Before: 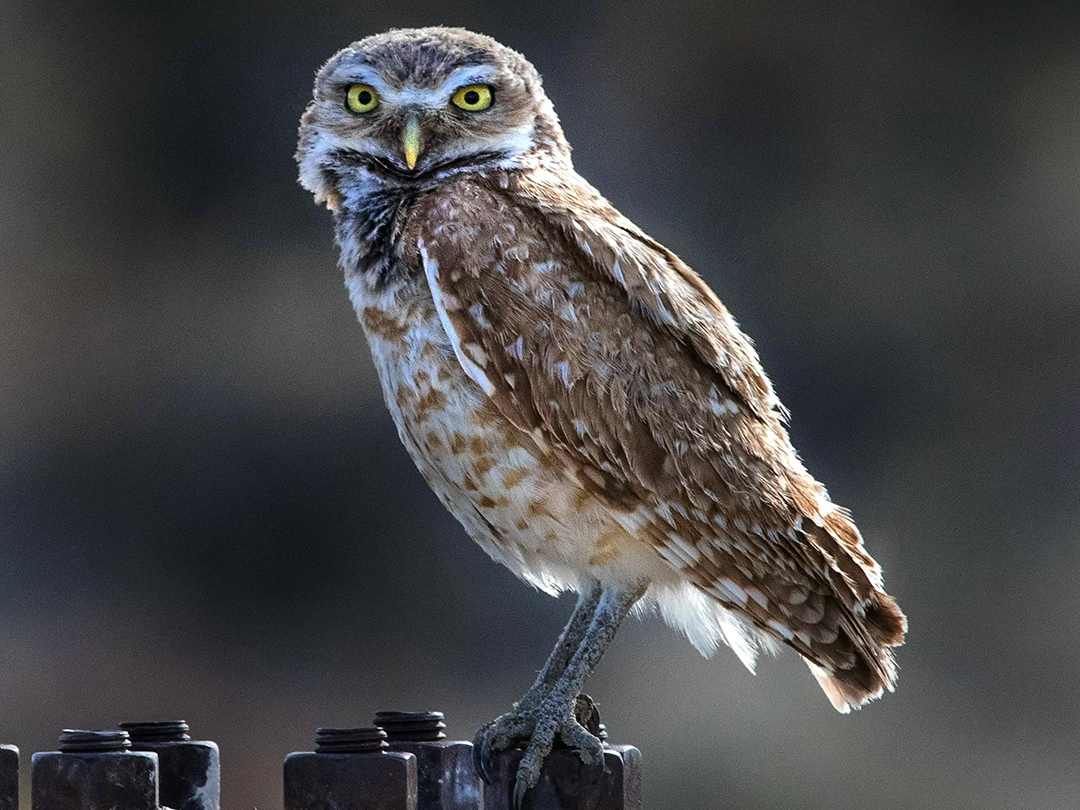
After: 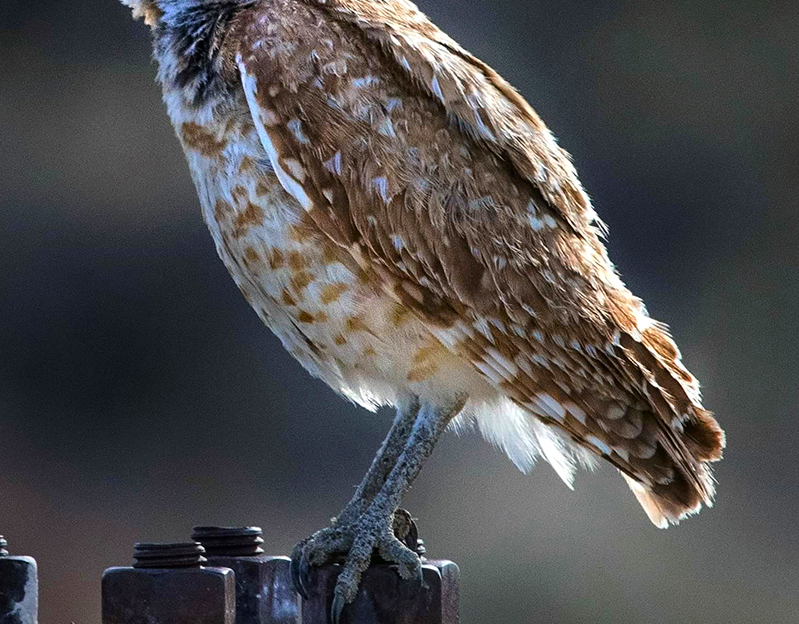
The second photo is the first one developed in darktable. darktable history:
color balance rgb: perceptual saturation grading › global saturation 20%, global vibrance 20%
exposure: exposure 0.014 EV, compensate highlight preservation false
crop: left 16.871%, top 22.857%, right 9.116%
